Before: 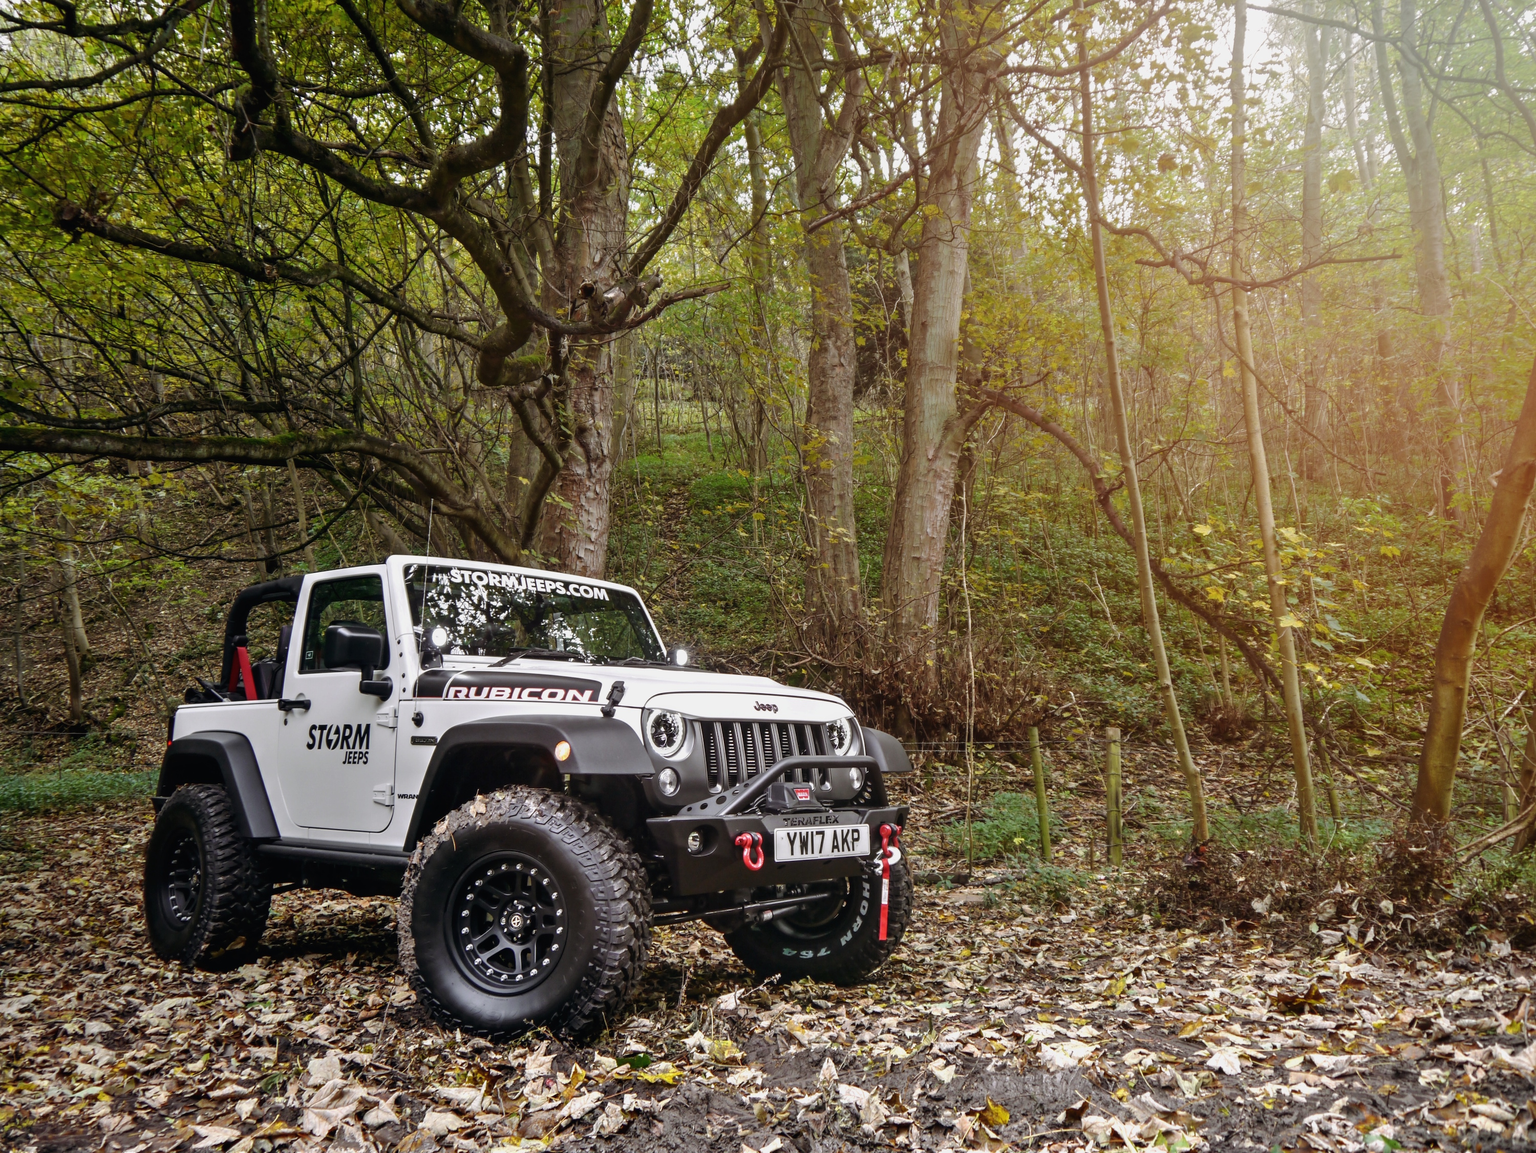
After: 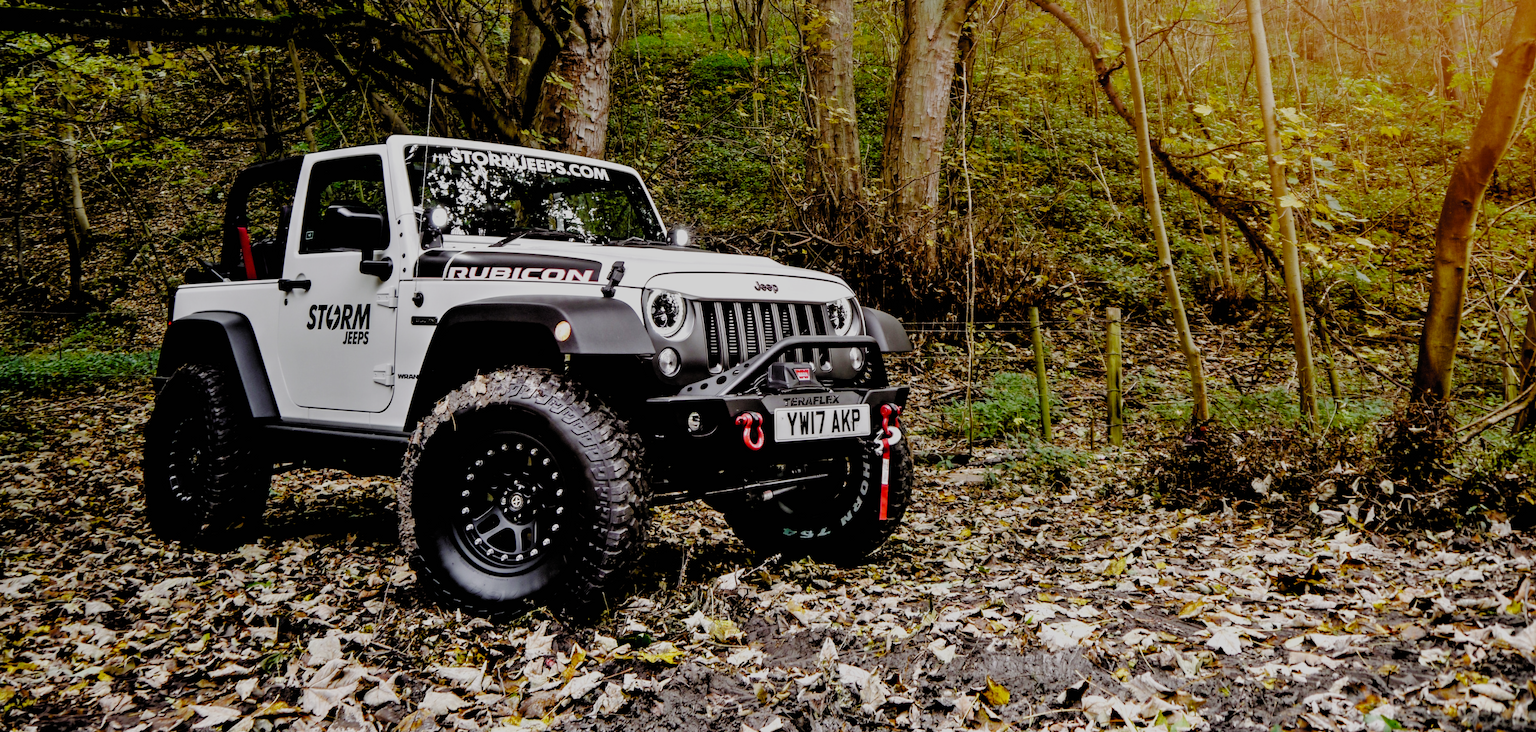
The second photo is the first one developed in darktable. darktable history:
filmic rgb: black relative exposure -2.85 EV, white relative exposure 4.56 EV, hardness 1.77, contrast 1.25, preserve chrominance no, color science v5 (2021)
crop and rotate: top 36.435%
